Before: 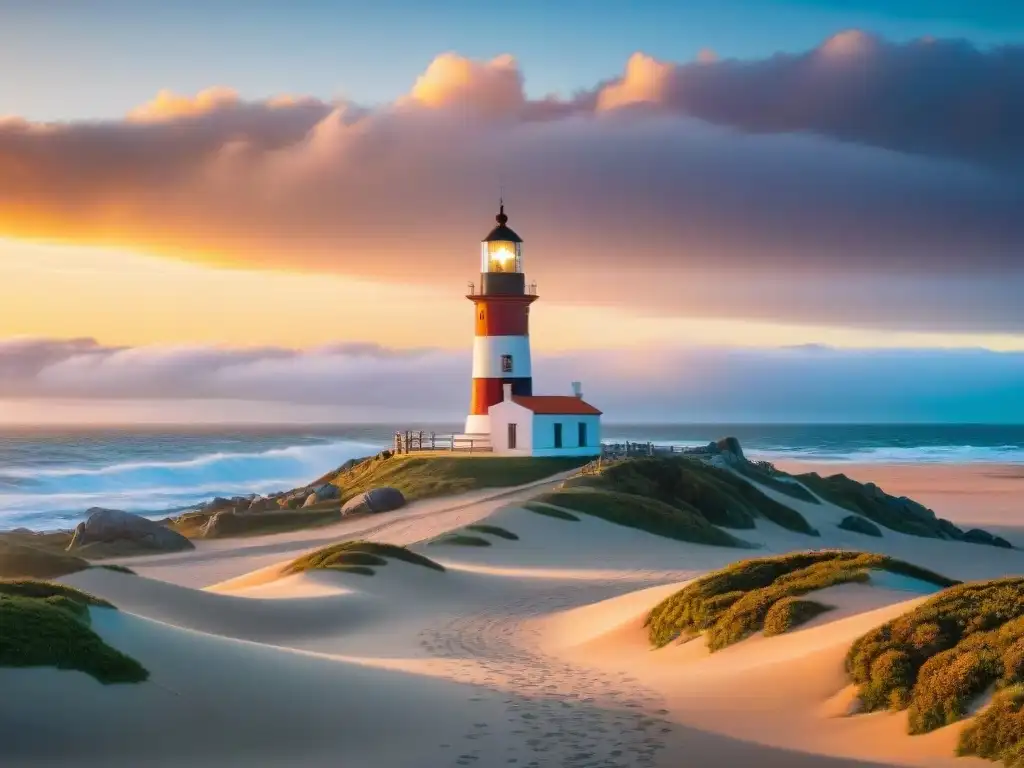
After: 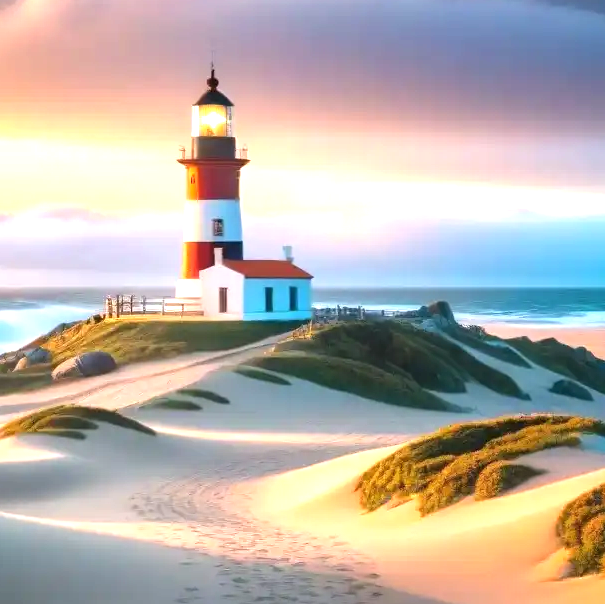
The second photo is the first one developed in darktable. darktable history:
crop and rotate: left 28.256%, top 17.734%, right 12.656%, bottom 3.573%
exposure: black level correction 0, exposure 1.1 EV, compensate exposure bias true, compensate highlight preservation false
